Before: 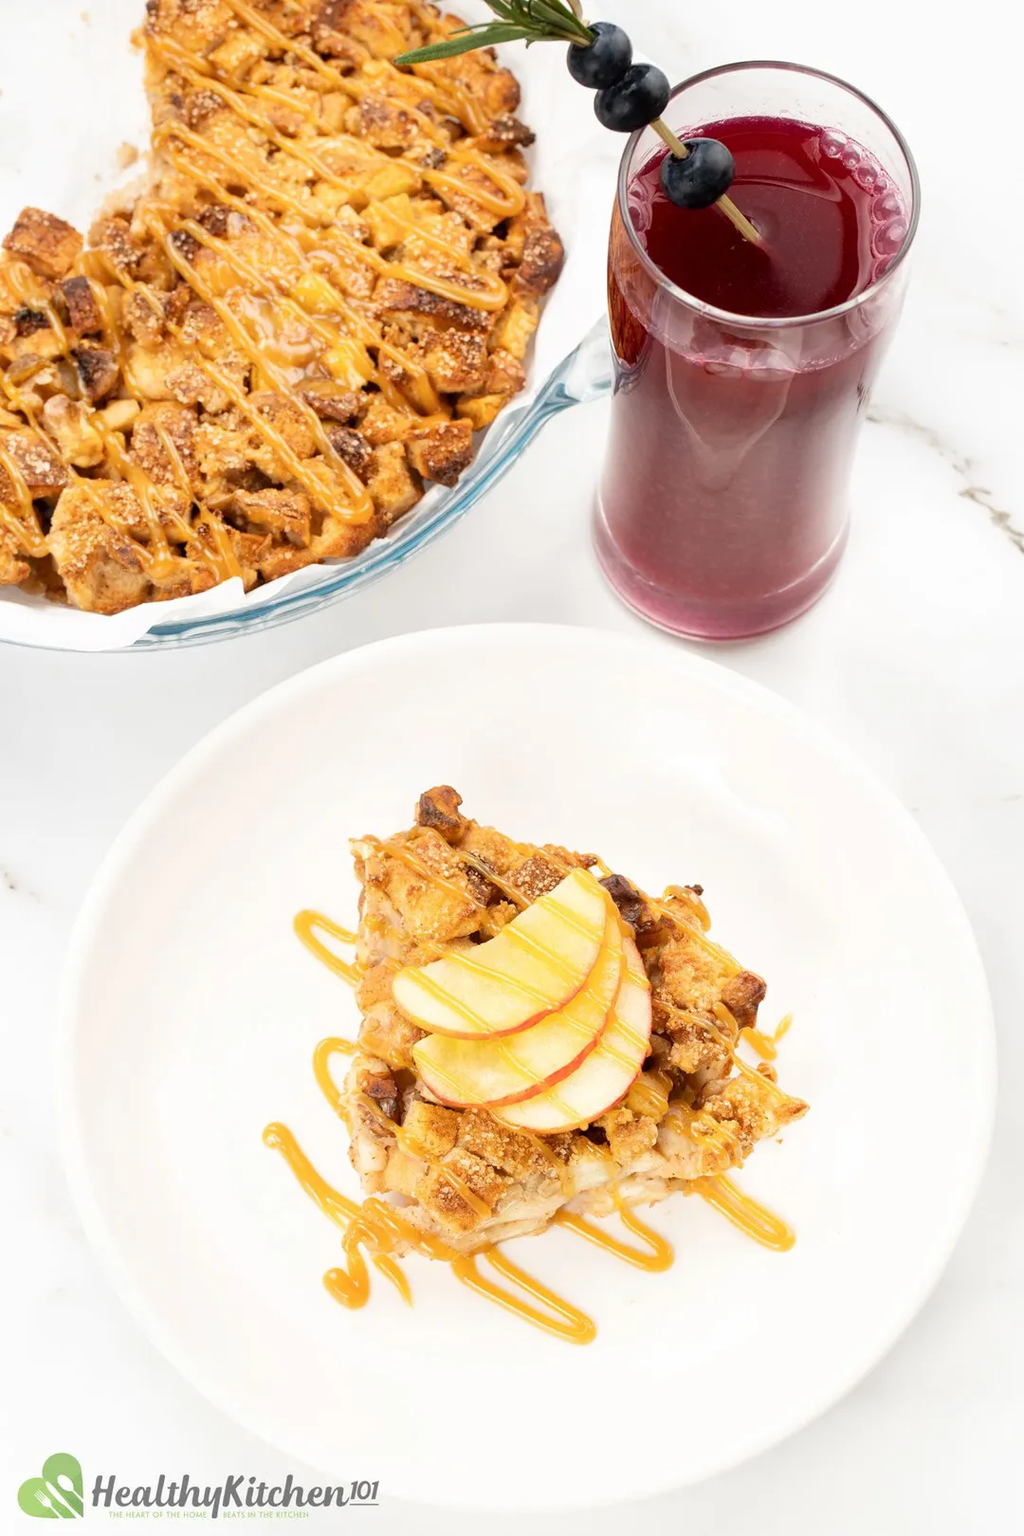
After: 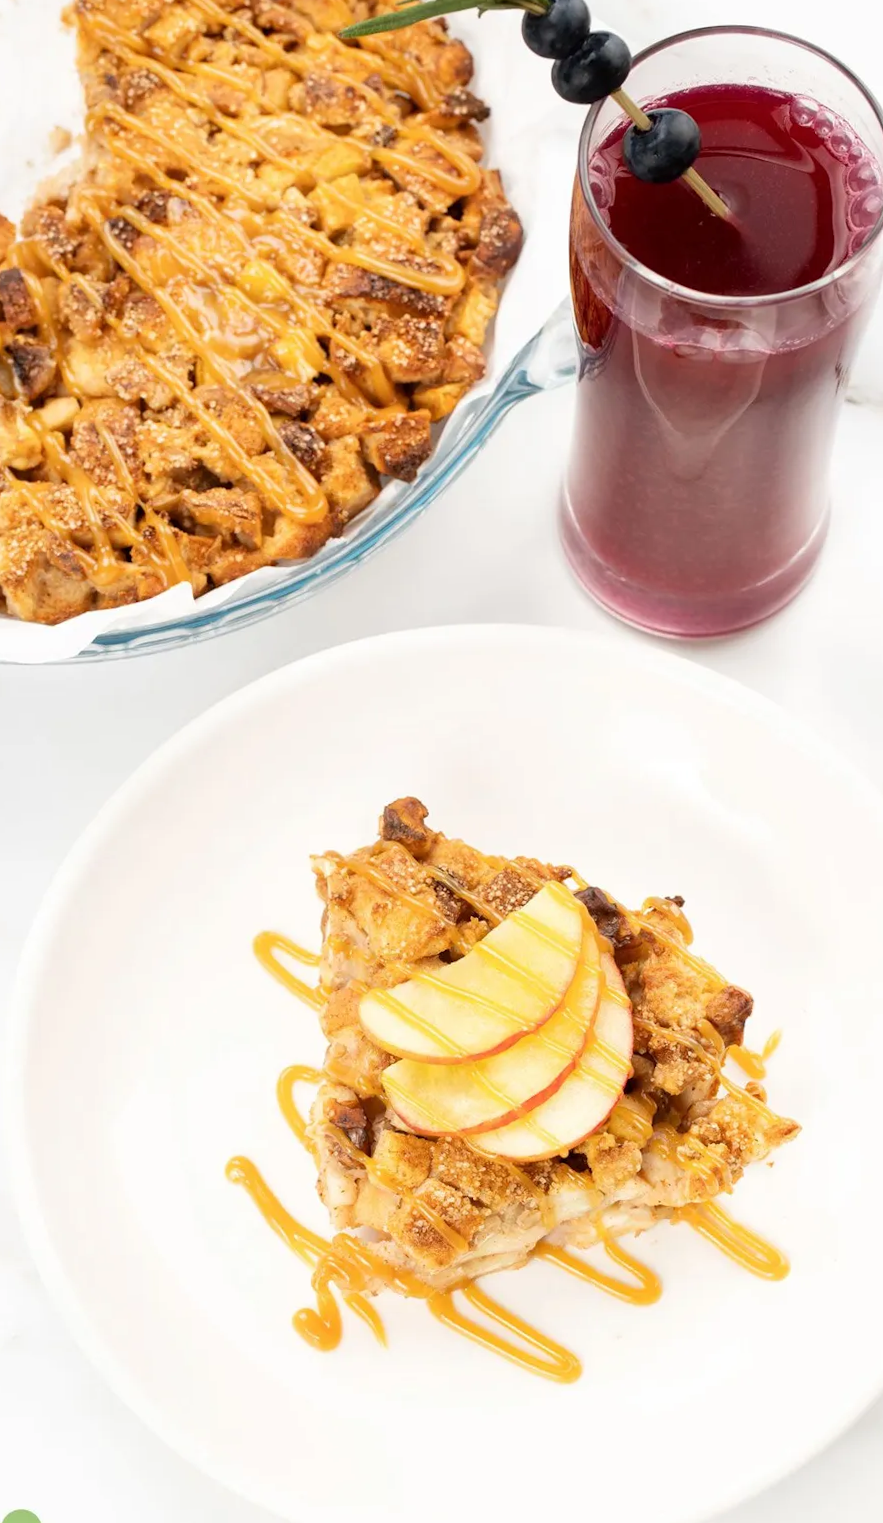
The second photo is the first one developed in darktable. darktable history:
crop and rotate: angle 1.24°, left 4.182%, top 0.532%, right 11.421%, bottom 2.412%
